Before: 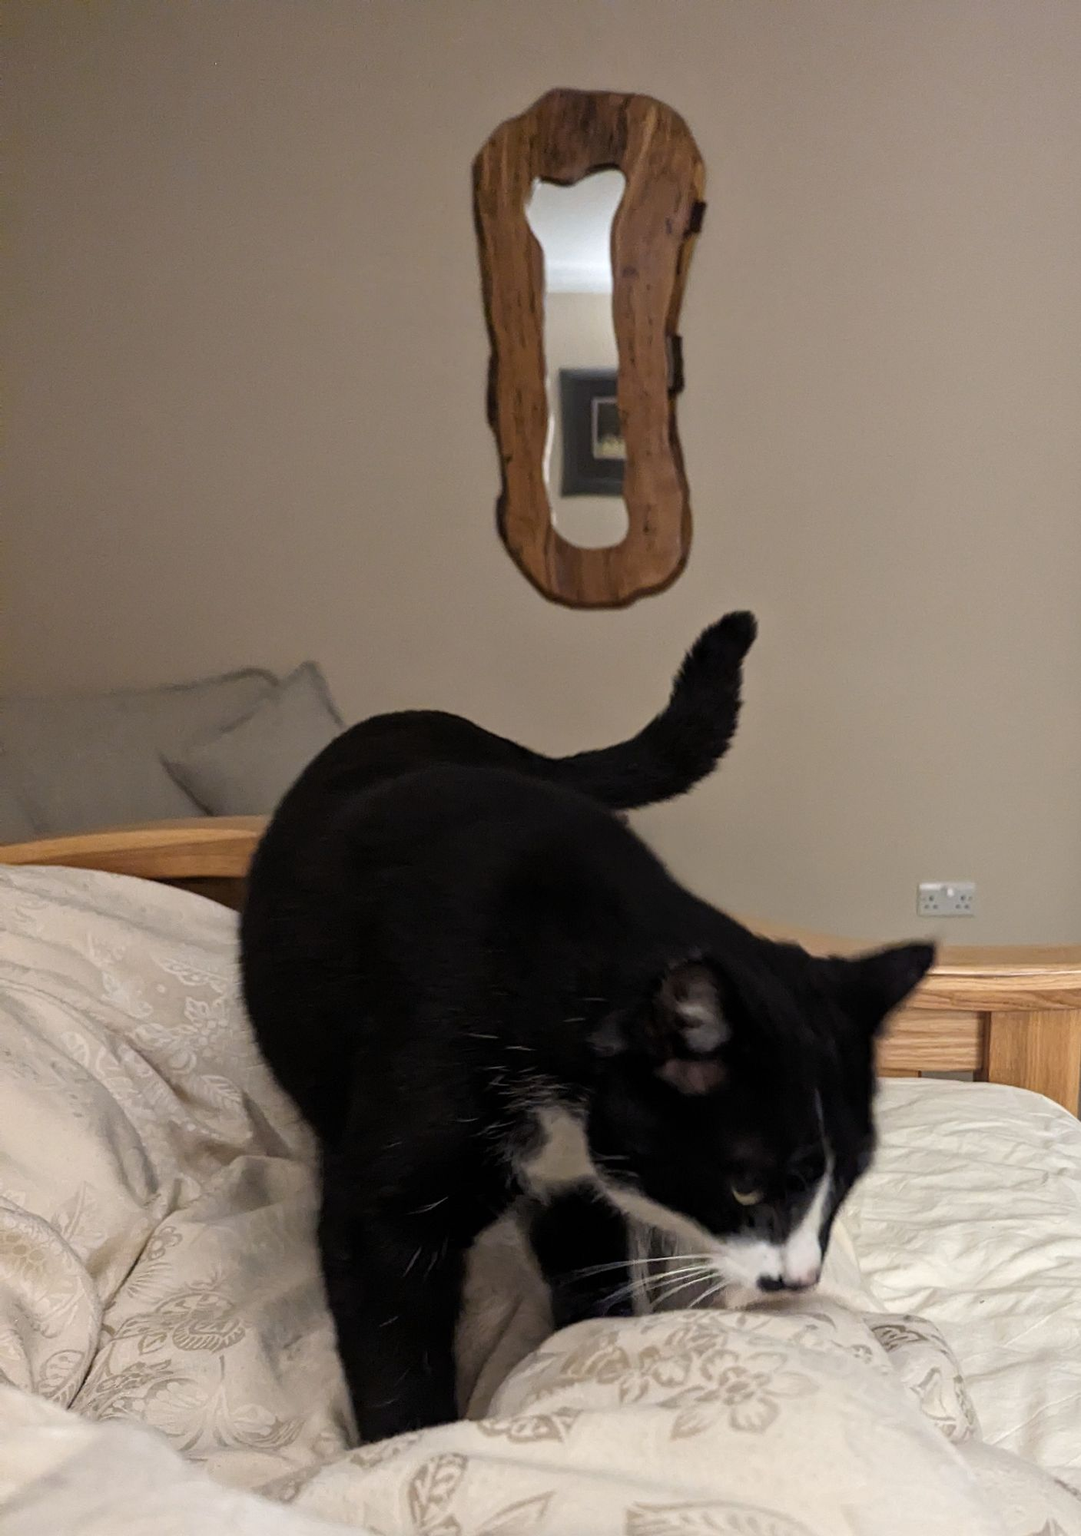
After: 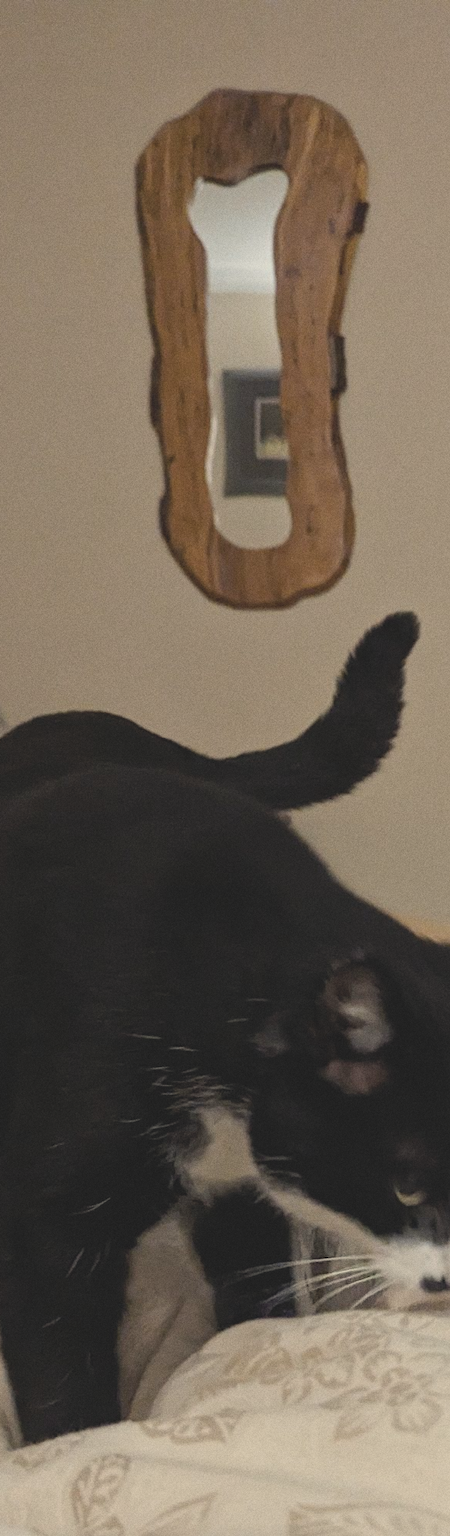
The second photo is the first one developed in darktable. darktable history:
contrast brightness saturation: contrast -0.26, saturation -0.43
grain: coarseness 0.09 ISO
white balance: red 1.029, blue 0.92
crop: left 31.229%, right 27.105%
color balance rgb: perceptual saturation grading › global saturation 25%, perceptual brilliance grading › mid-tones 10%, perceptual brilliance grading › shadows 15%, global vibrance 20%
